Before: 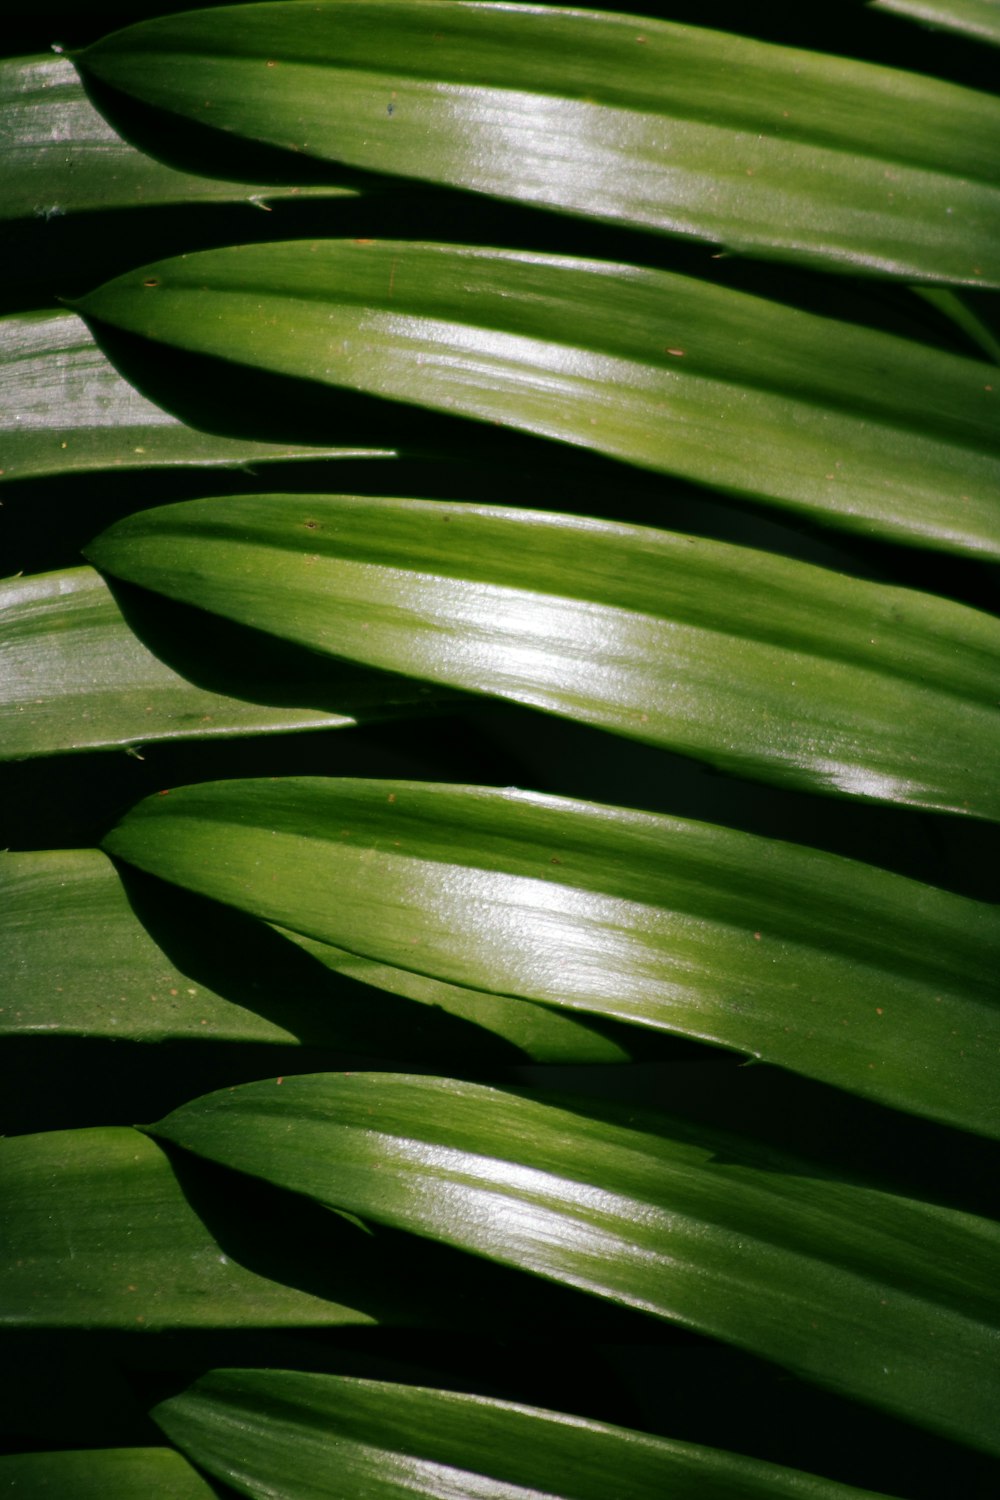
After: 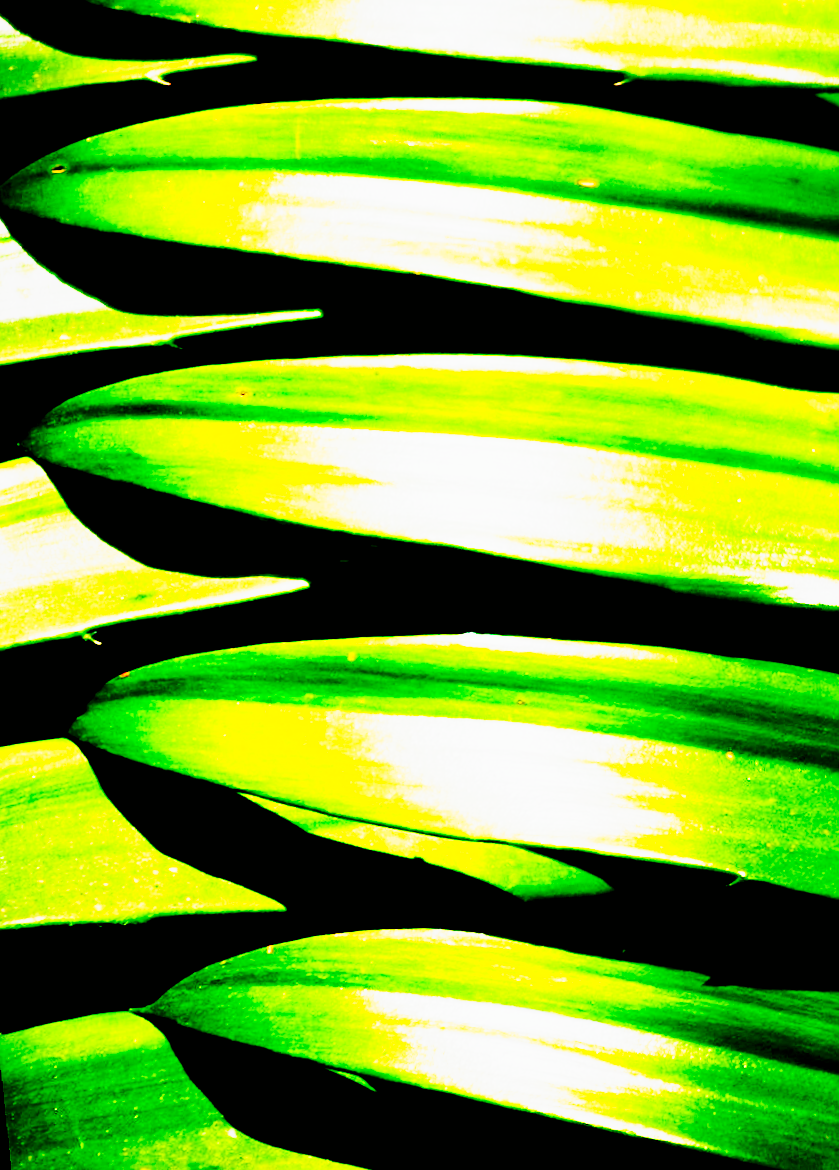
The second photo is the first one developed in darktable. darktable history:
crop and rotate: angle 1°, left 4.281%, top 0.642%, right 11.383%, bottom 2.486%
tone equalizer: on, module defaults
sharpen: amount 0.2
tone curve: curves: ch0 [(0, 0) (0.136, 0.071) (0.346, 0.366) (0.489, 0.573) (0.66, 0.748) (0.858, 0.926) (1, 0.977)]; ch1 [(0, 0) (0.353, 0.344) (0.45, 0.46) (0.498, 0.498) (0.521, 0.512) (0.563, 0.559) (0.592, 0.605) (0.641, 0.673) (1, 1)]; ch2 [(0, 0) (0.333, 0.346) (0.375, 0.375) (0.424, 0.43) (0.476, 0.492) (0.502, 0.502) (0.524, 0.531) (0.579, 0.61) (0.612, 0.644) (0.641, 0.722) (1, 1)], color space Lab, independent channels, preserve colors none
exposure: black level correction 0.016, exposure 1.774 EV, compensate highlight preservation false
white balance: emerald 1
rotate and perspective: rotation -5°, crop left 0.05, crop right 0.952, crop top 0.11, crop bottom 0.89
base curve: curves: ch0 [(0, 0) (0.007, 0.004) (0.027, 0.03) (0.046, 0.07) (0.207, 0.54) (0.442, 0.872) (0.673, 0.972) (1, 1)], preserve colors none
